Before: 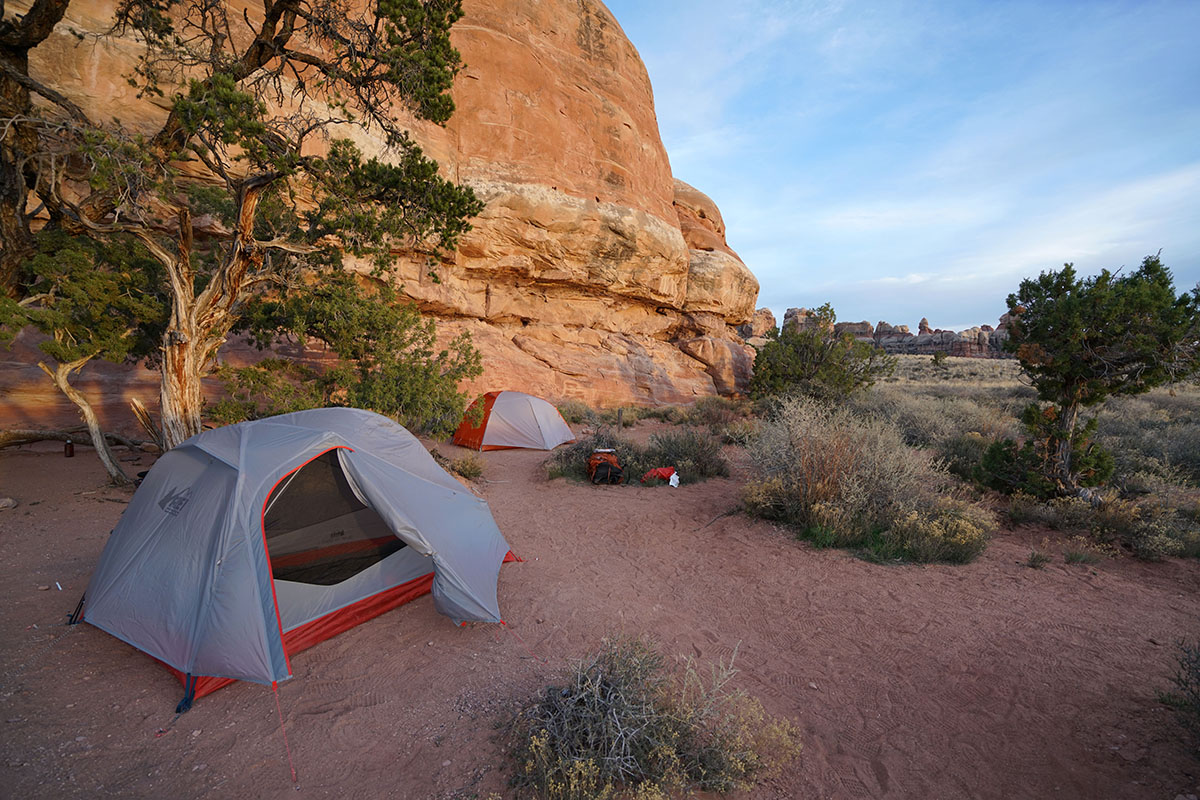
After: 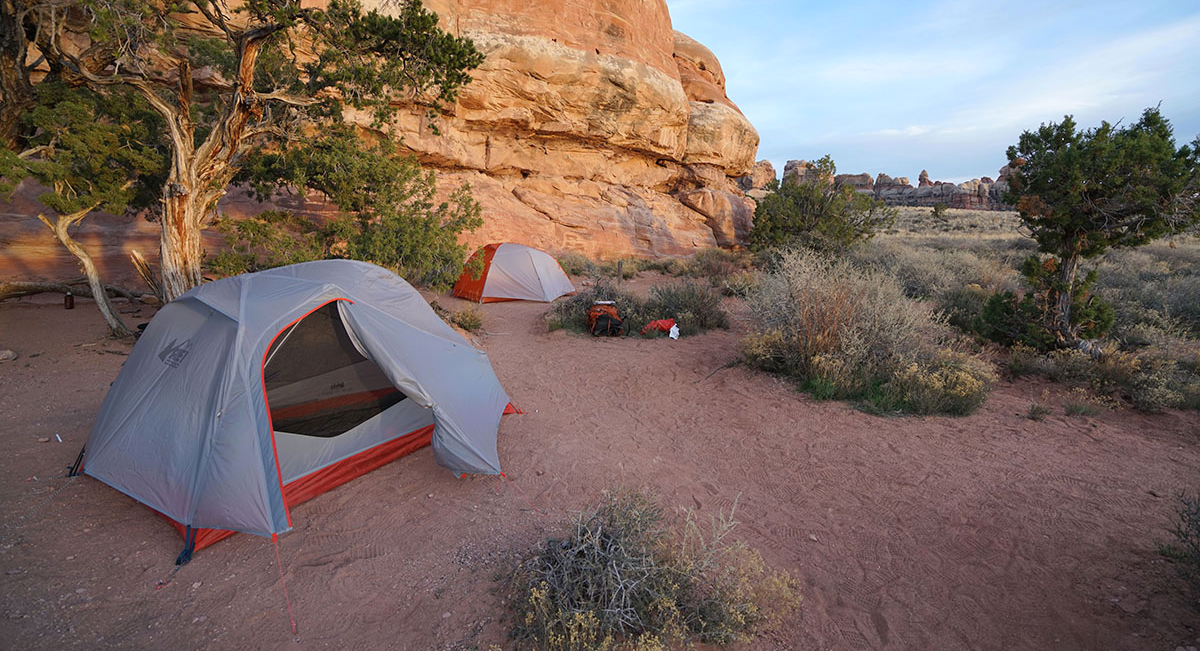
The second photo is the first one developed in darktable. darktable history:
contrast brightness saturation: contrast 0.051, brightness 0.057, saturation 0.011
crop and rotate: top 18.508%
